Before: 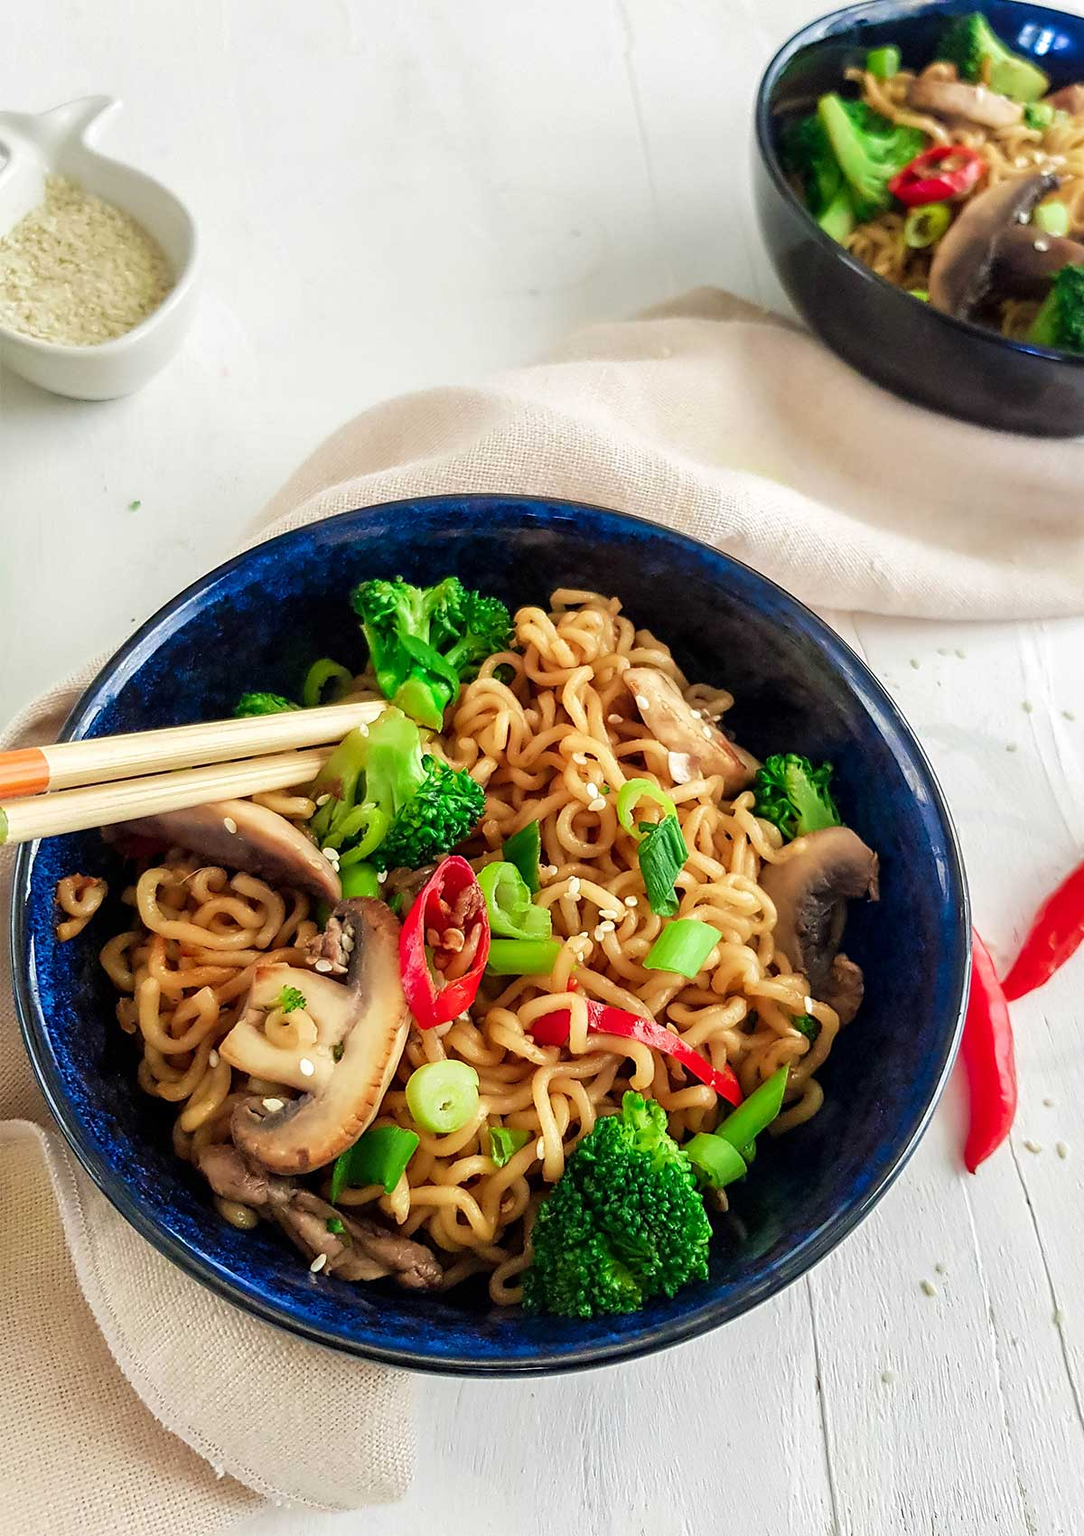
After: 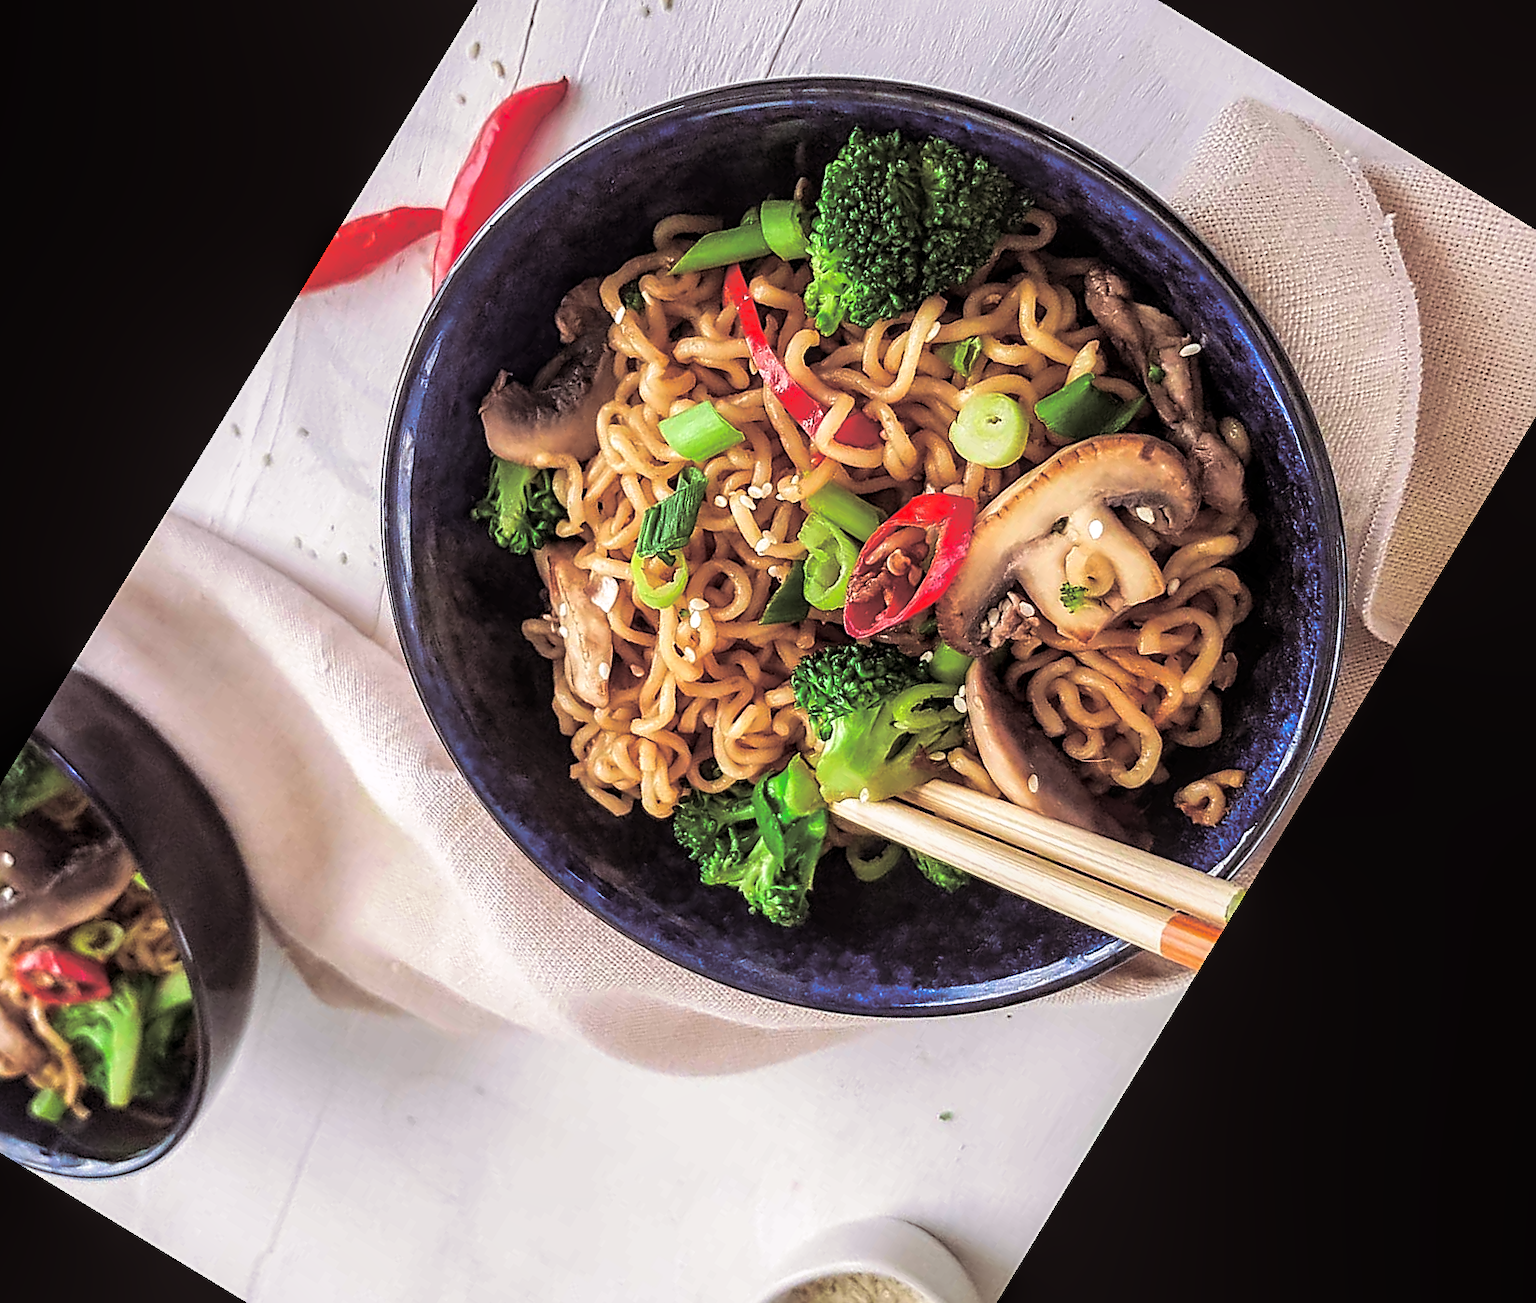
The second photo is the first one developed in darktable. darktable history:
fill light: on, module defaults
crop and rotate: angle 148.68°, left 9.111%, top 15.603%, right 4.588%, bottom 17.041%
local contrast: on, module defaults
exposure: compensate highlight preservation false
white balance: red 1.05, blue 1.072
split-toning: shadows › saturation 0.2
sharpen: on, module defaults
